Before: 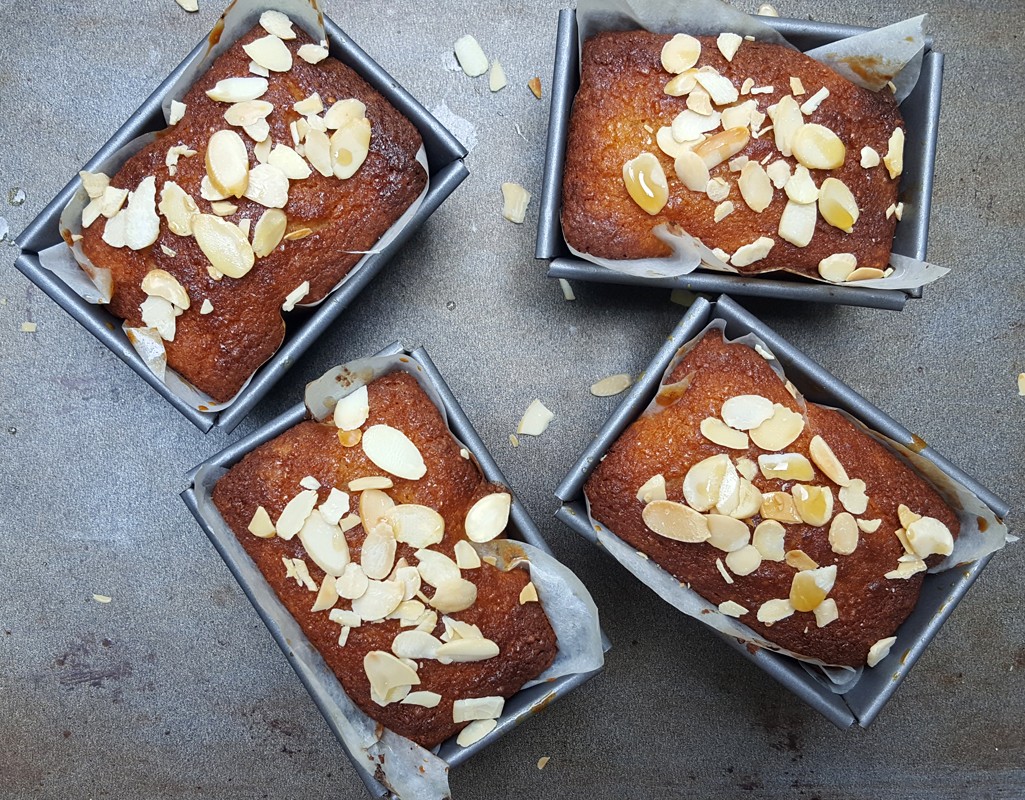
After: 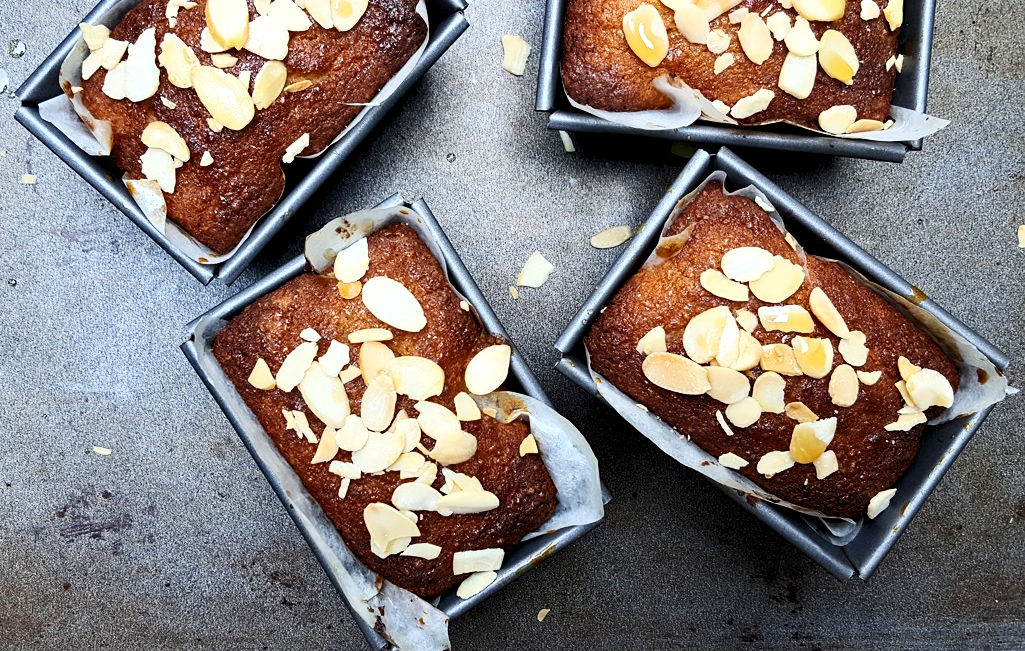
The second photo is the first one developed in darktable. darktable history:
contrast brightness saturation: contrast 0.28
haze removal: compatibility mode true, adaptive false
rgb levels: levels [[0.01, 0.419, 0.839], [0, 0.5, 1], [0, 0.5, 1]]
crop and rotate: top 18.507%
